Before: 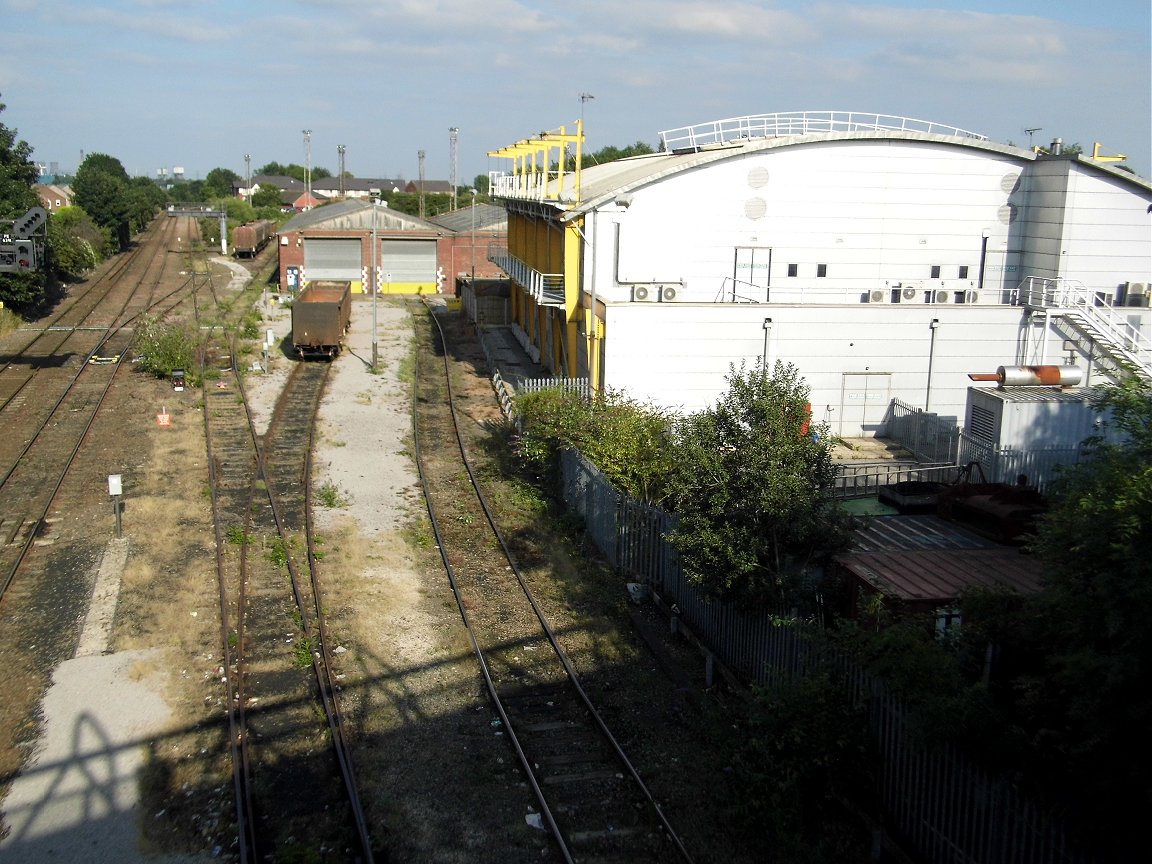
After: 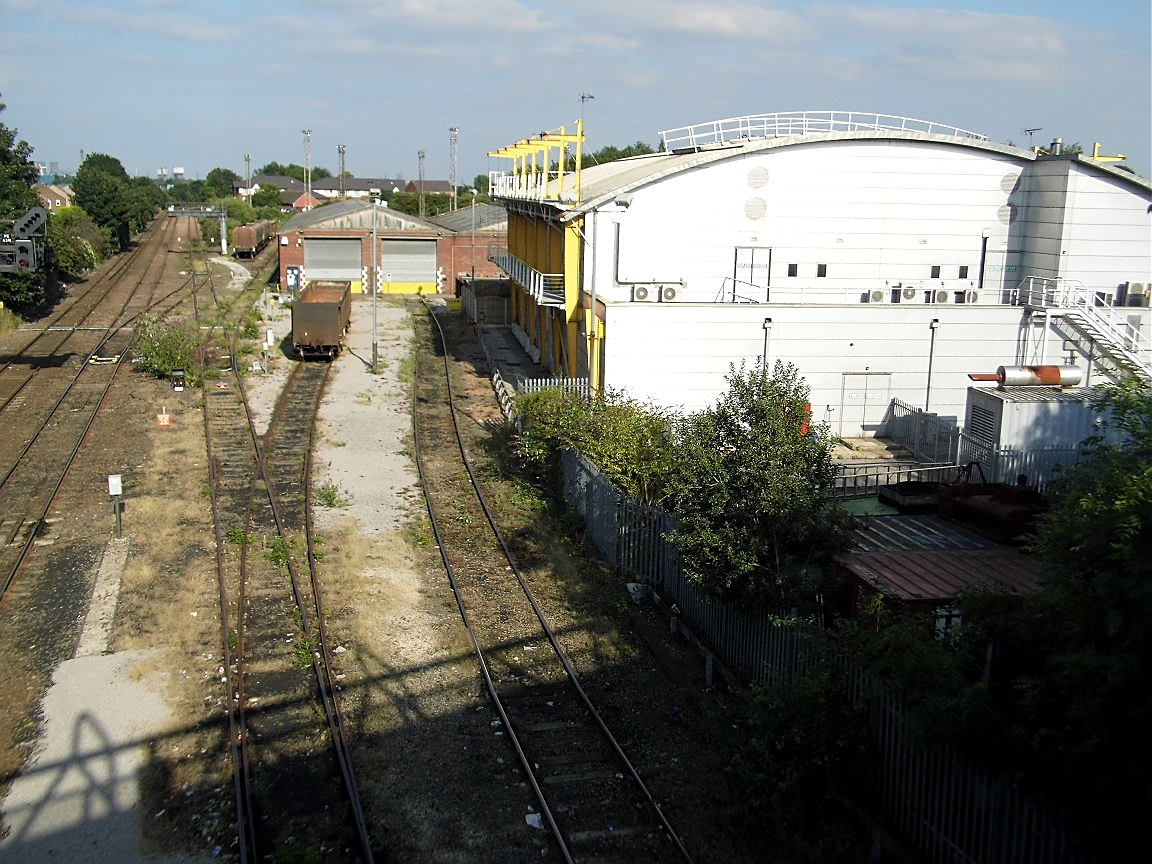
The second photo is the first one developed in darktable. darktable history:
sharpen: radius 1.861, amount 0.398, threshold 1.152
